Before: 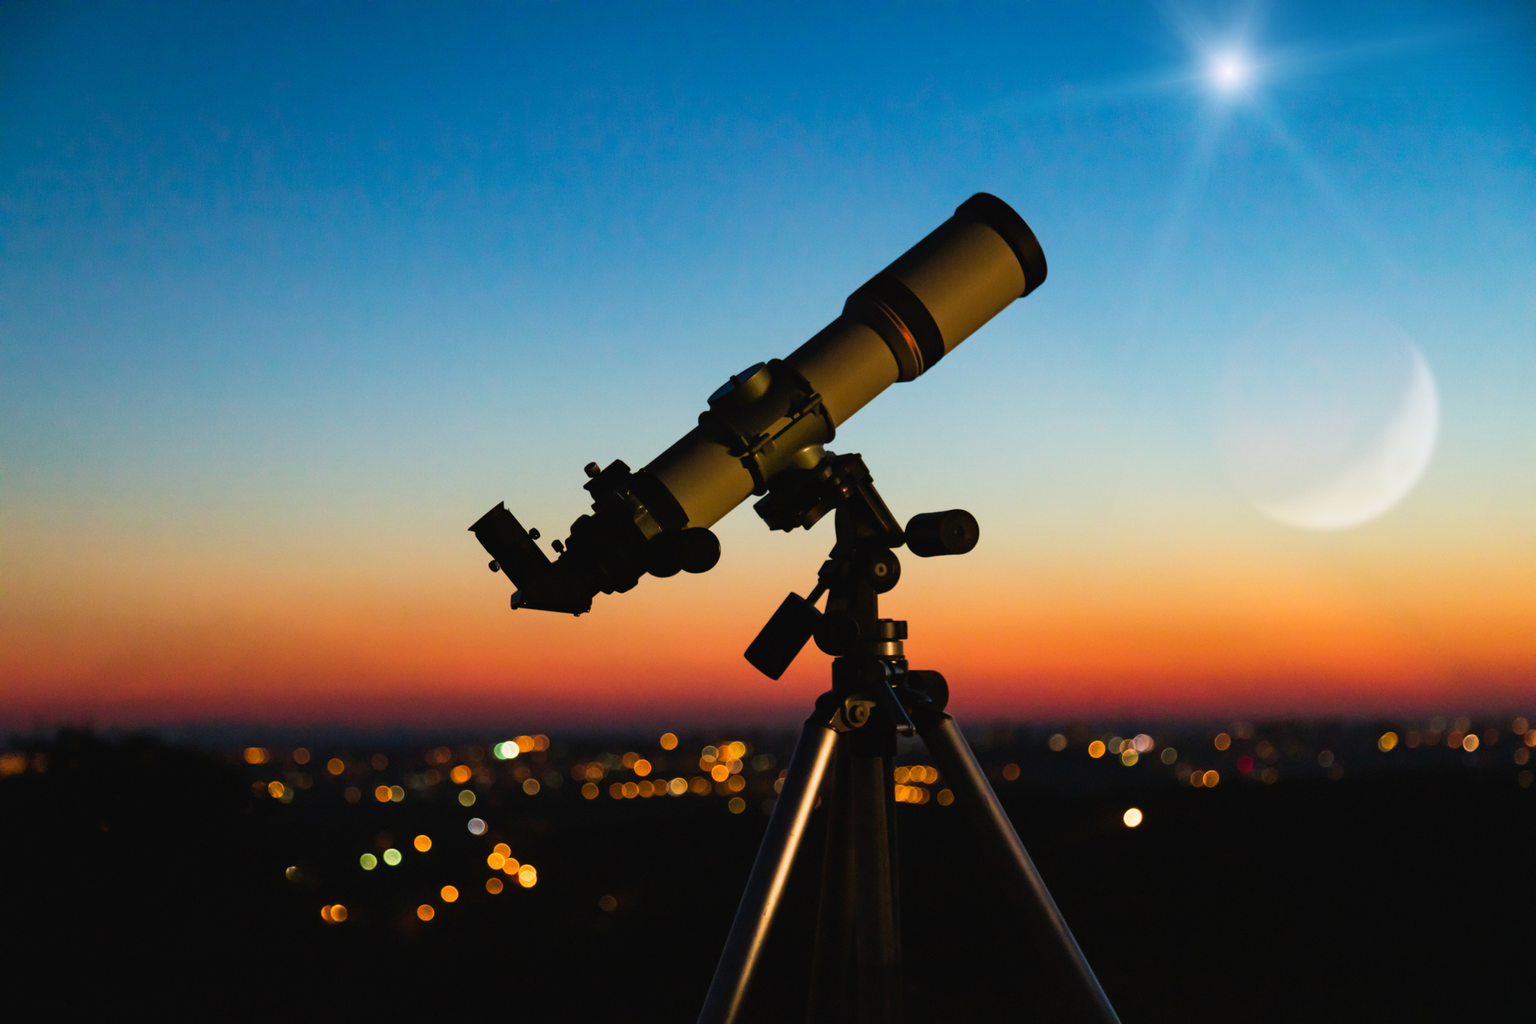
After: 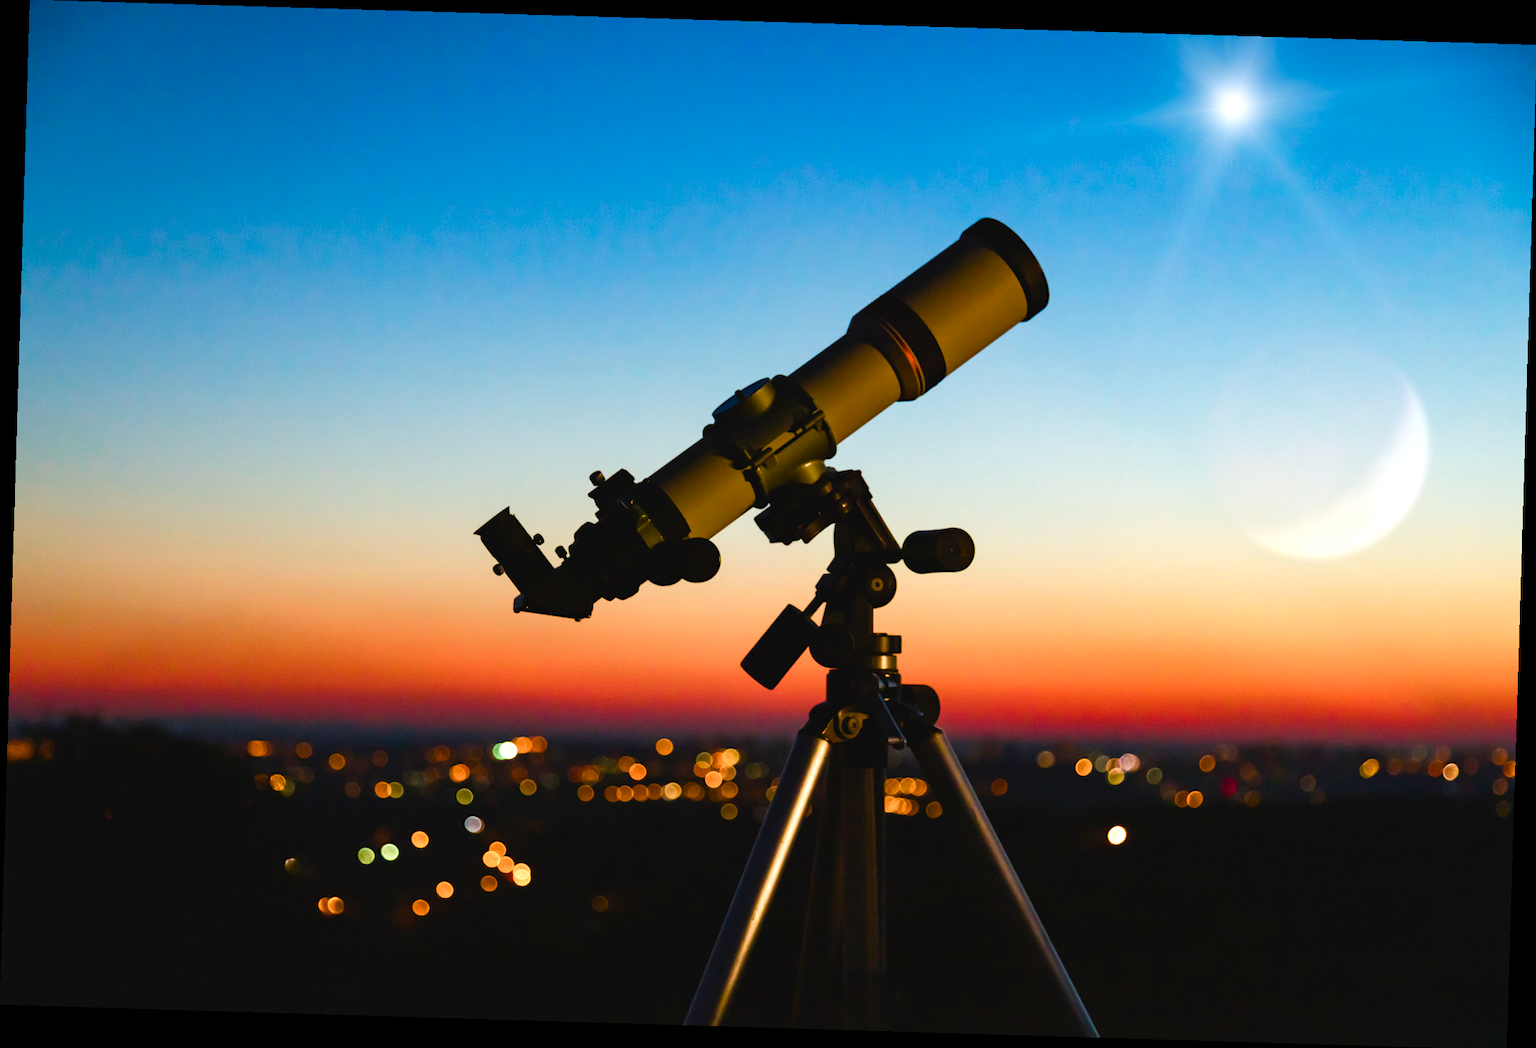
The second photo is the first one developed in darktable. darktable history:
color balance rgb: perceptual saturation grading › global saturation 20%, perceptual saturation grading › highlights -50%, perceptual saturation grading › shadows 30%, perceptual brilliance grading › global brilliance 10%, perceptual brilliance grading › shadows 15%
rotate and perspective: rotation 1.72°, automatic cropping off
